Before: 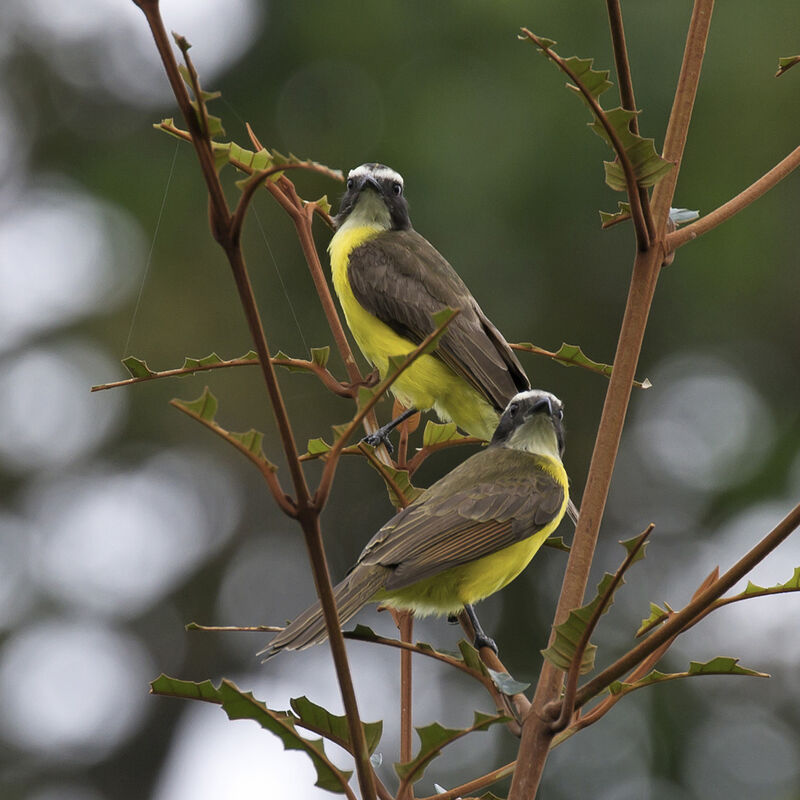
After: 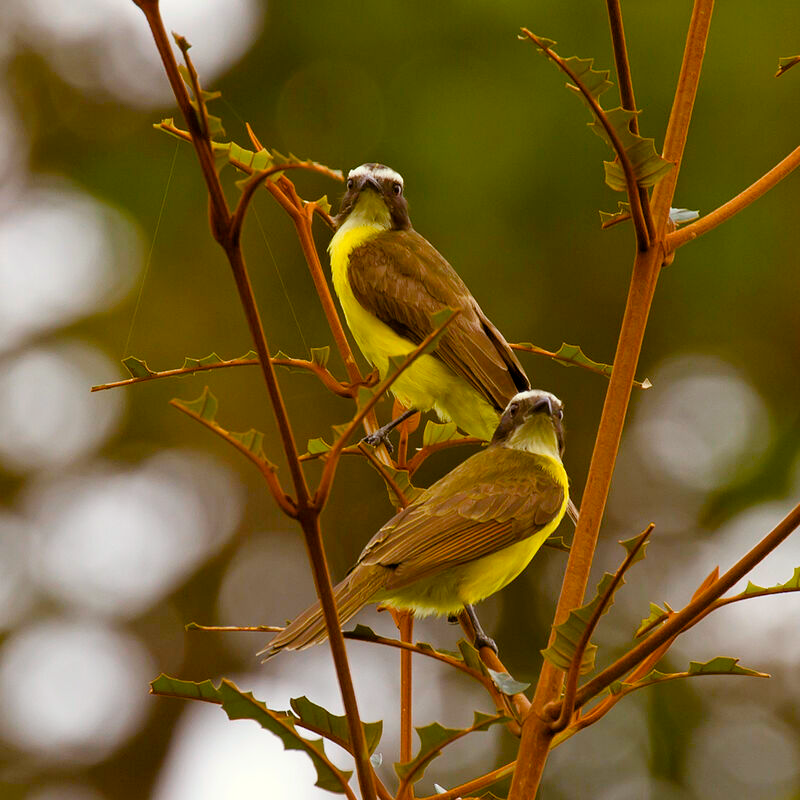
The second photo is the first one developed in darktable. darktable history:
color balance rgb: power › luminance 9.761%, power › chroma 2.825%, power › hue 59.12°, perceptual saturation grading › global saturation 46.026%, perceptual saturation grading › highlights -25.877%, perceptual saturation grading › shadows 49.592%
